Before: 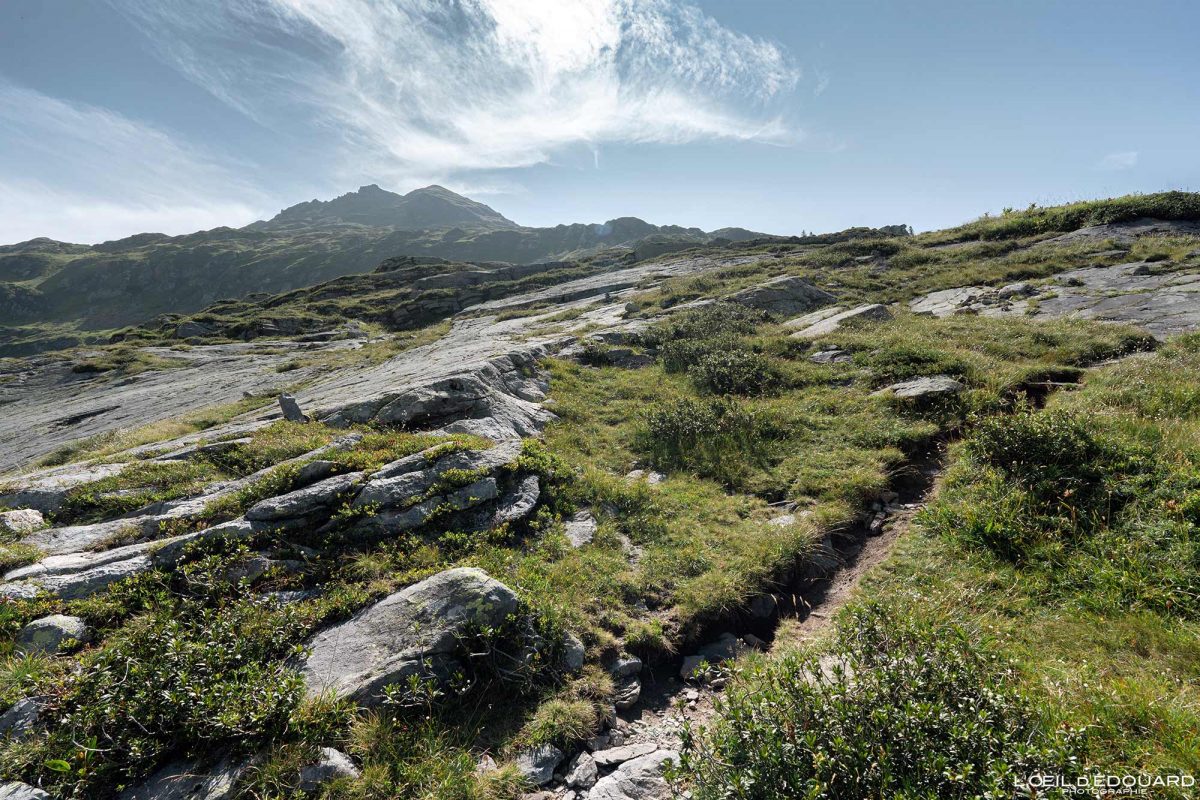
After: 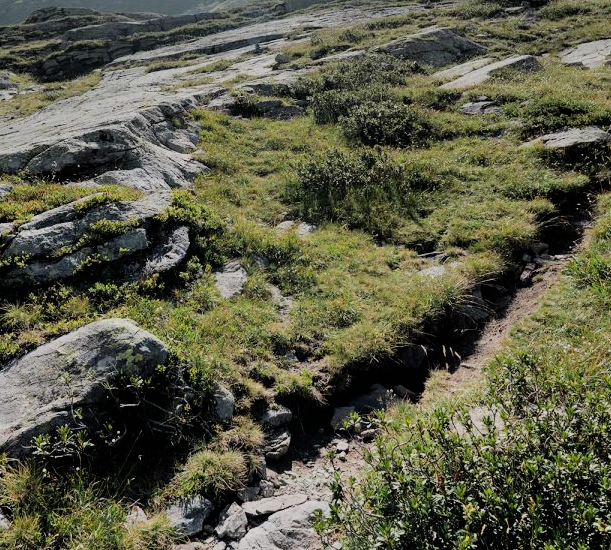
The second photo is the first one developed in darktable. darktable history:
crop and rotate: left 29.237%, top 31.152%, right 19.807%
filmic rgb: black relative exposure -6.68 EV, white relative exposure 4.56 EV, hardness 3.25
shadows and highlights: radius 108.52, shadows 44.07, highlights -67.8, low approximation 0.01, soften with gaussian
